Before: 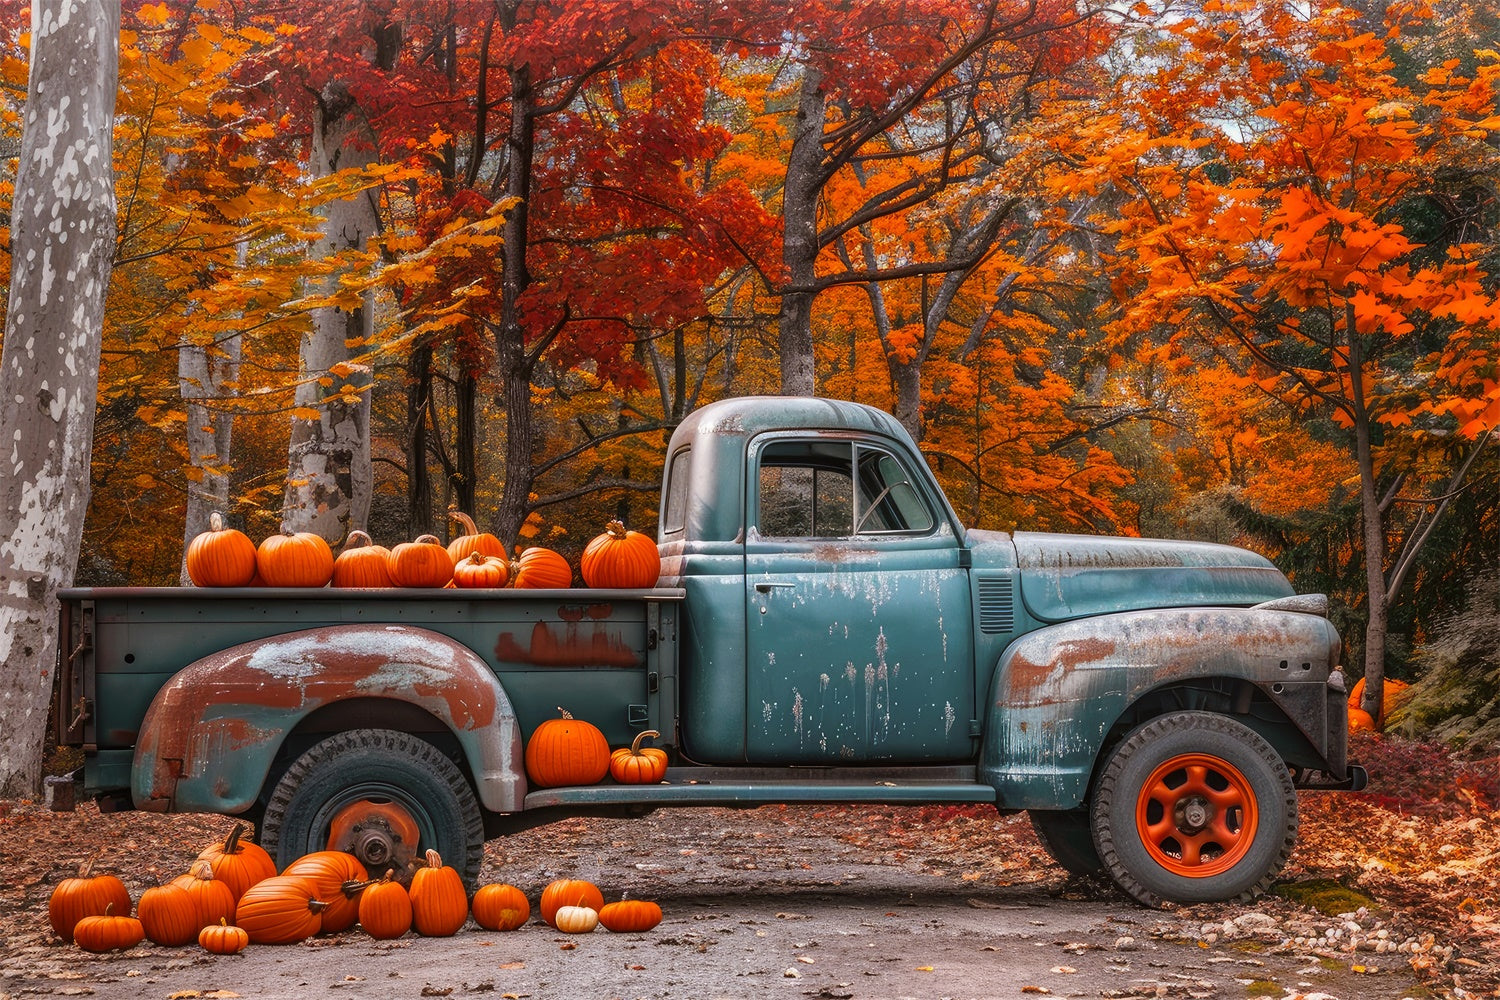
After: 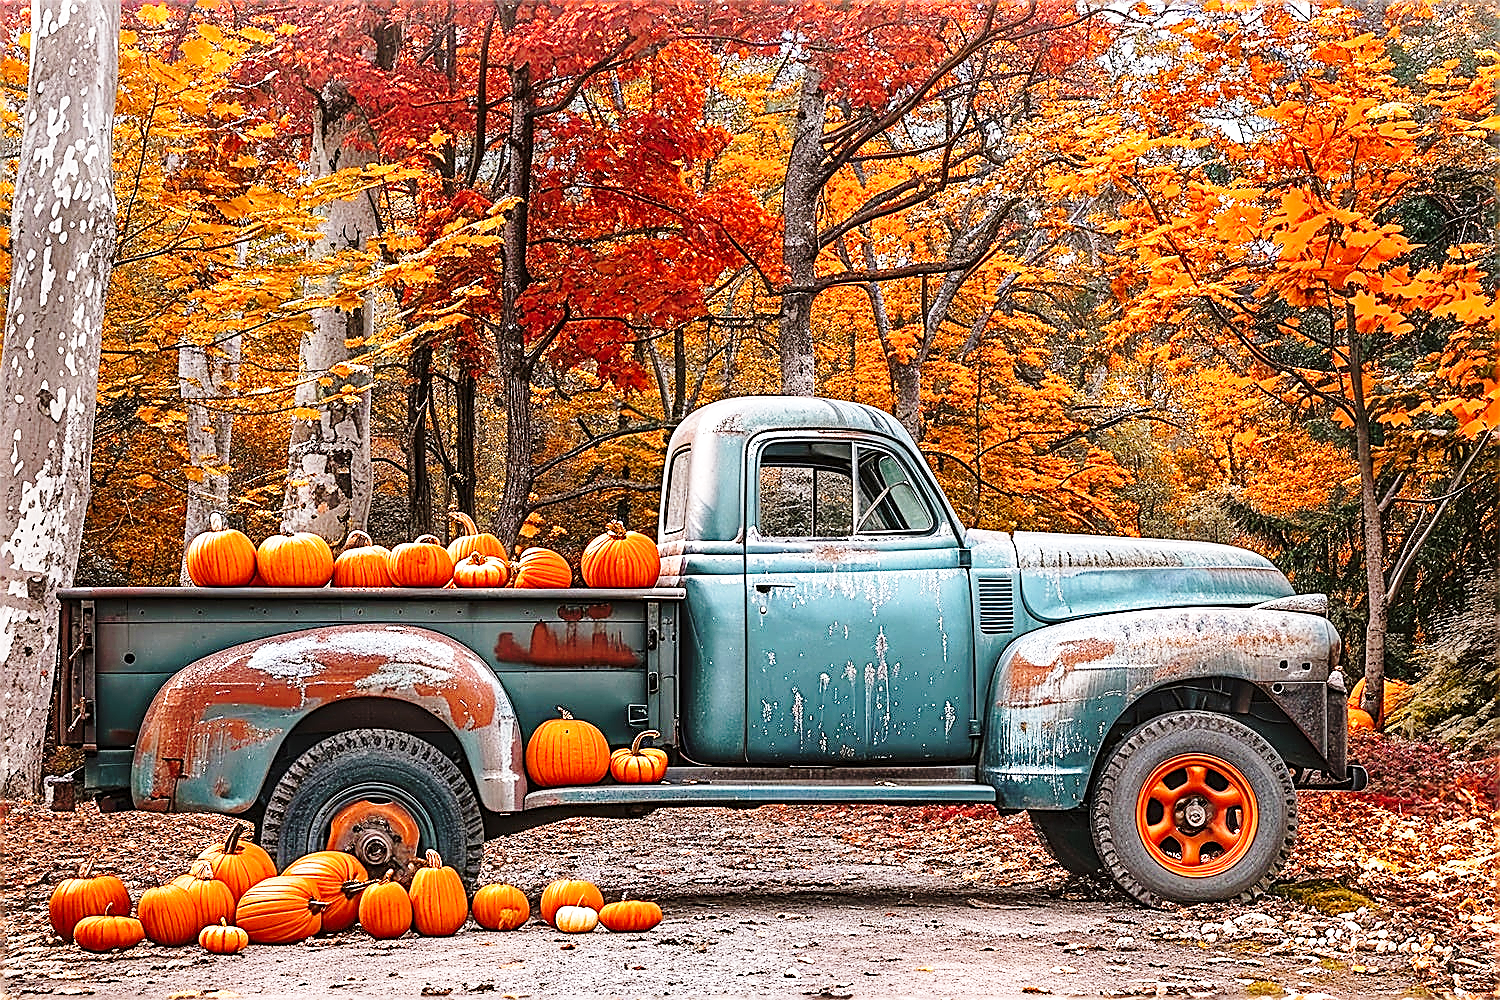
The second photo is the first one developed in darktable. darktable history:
contrast brightness saturation: saturation -0.056
exposure: black level correction 0.001, exposure 0.5 EV, compensate exposure bias true, compensate highlight preservation false
base curve: curves: ch0 [(0, 0) (0.028, 0.03) (0.121, 0.232) (0.46, 0.748) (0.859, 0.968) (1, 1)], preserve colors none
sharpen: amount 1.877
